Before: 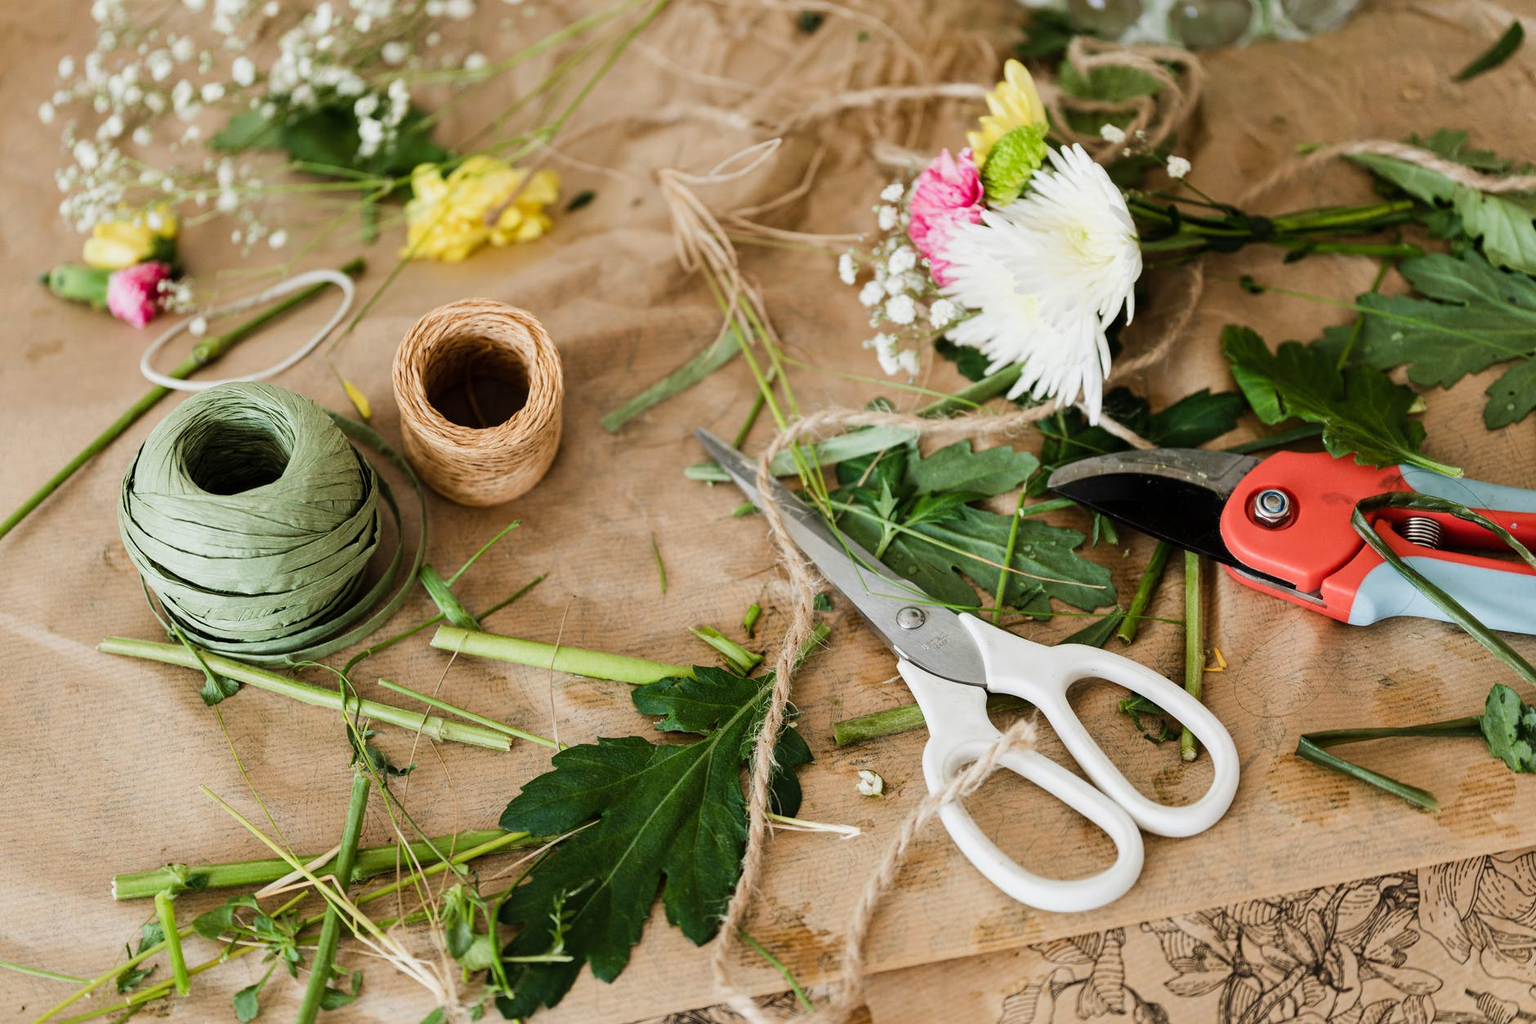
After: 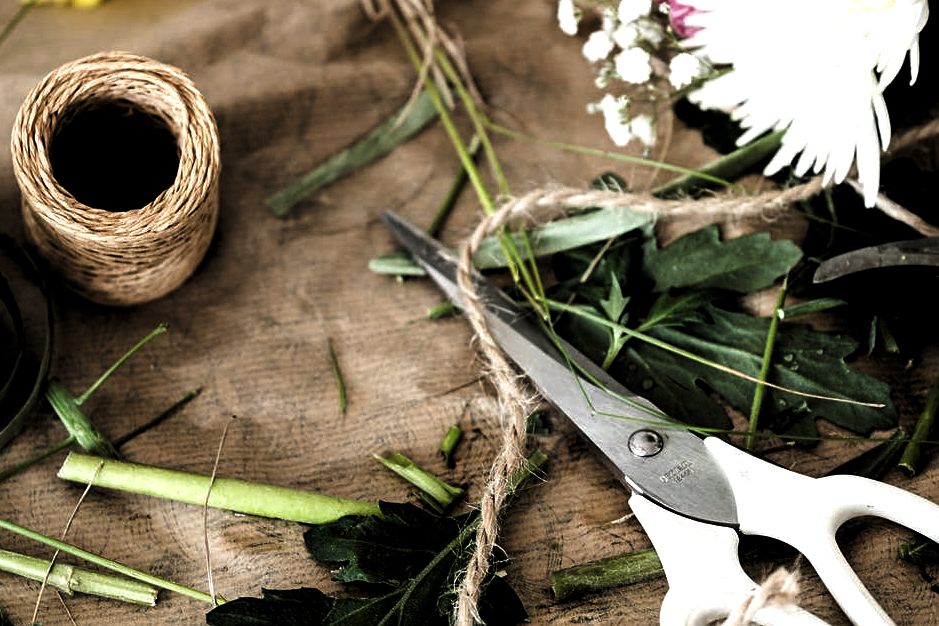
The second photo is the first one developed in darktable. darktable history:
sharpen: amount 0.2
exposure: exposure 0.6 EV, compensate highlight preservation false
levels: mode automatic, black 8.58%, gray 59.42%, levels [0, 0.445, 1]
crop: left 25%, top 25%, right 25%, bottom 25%
